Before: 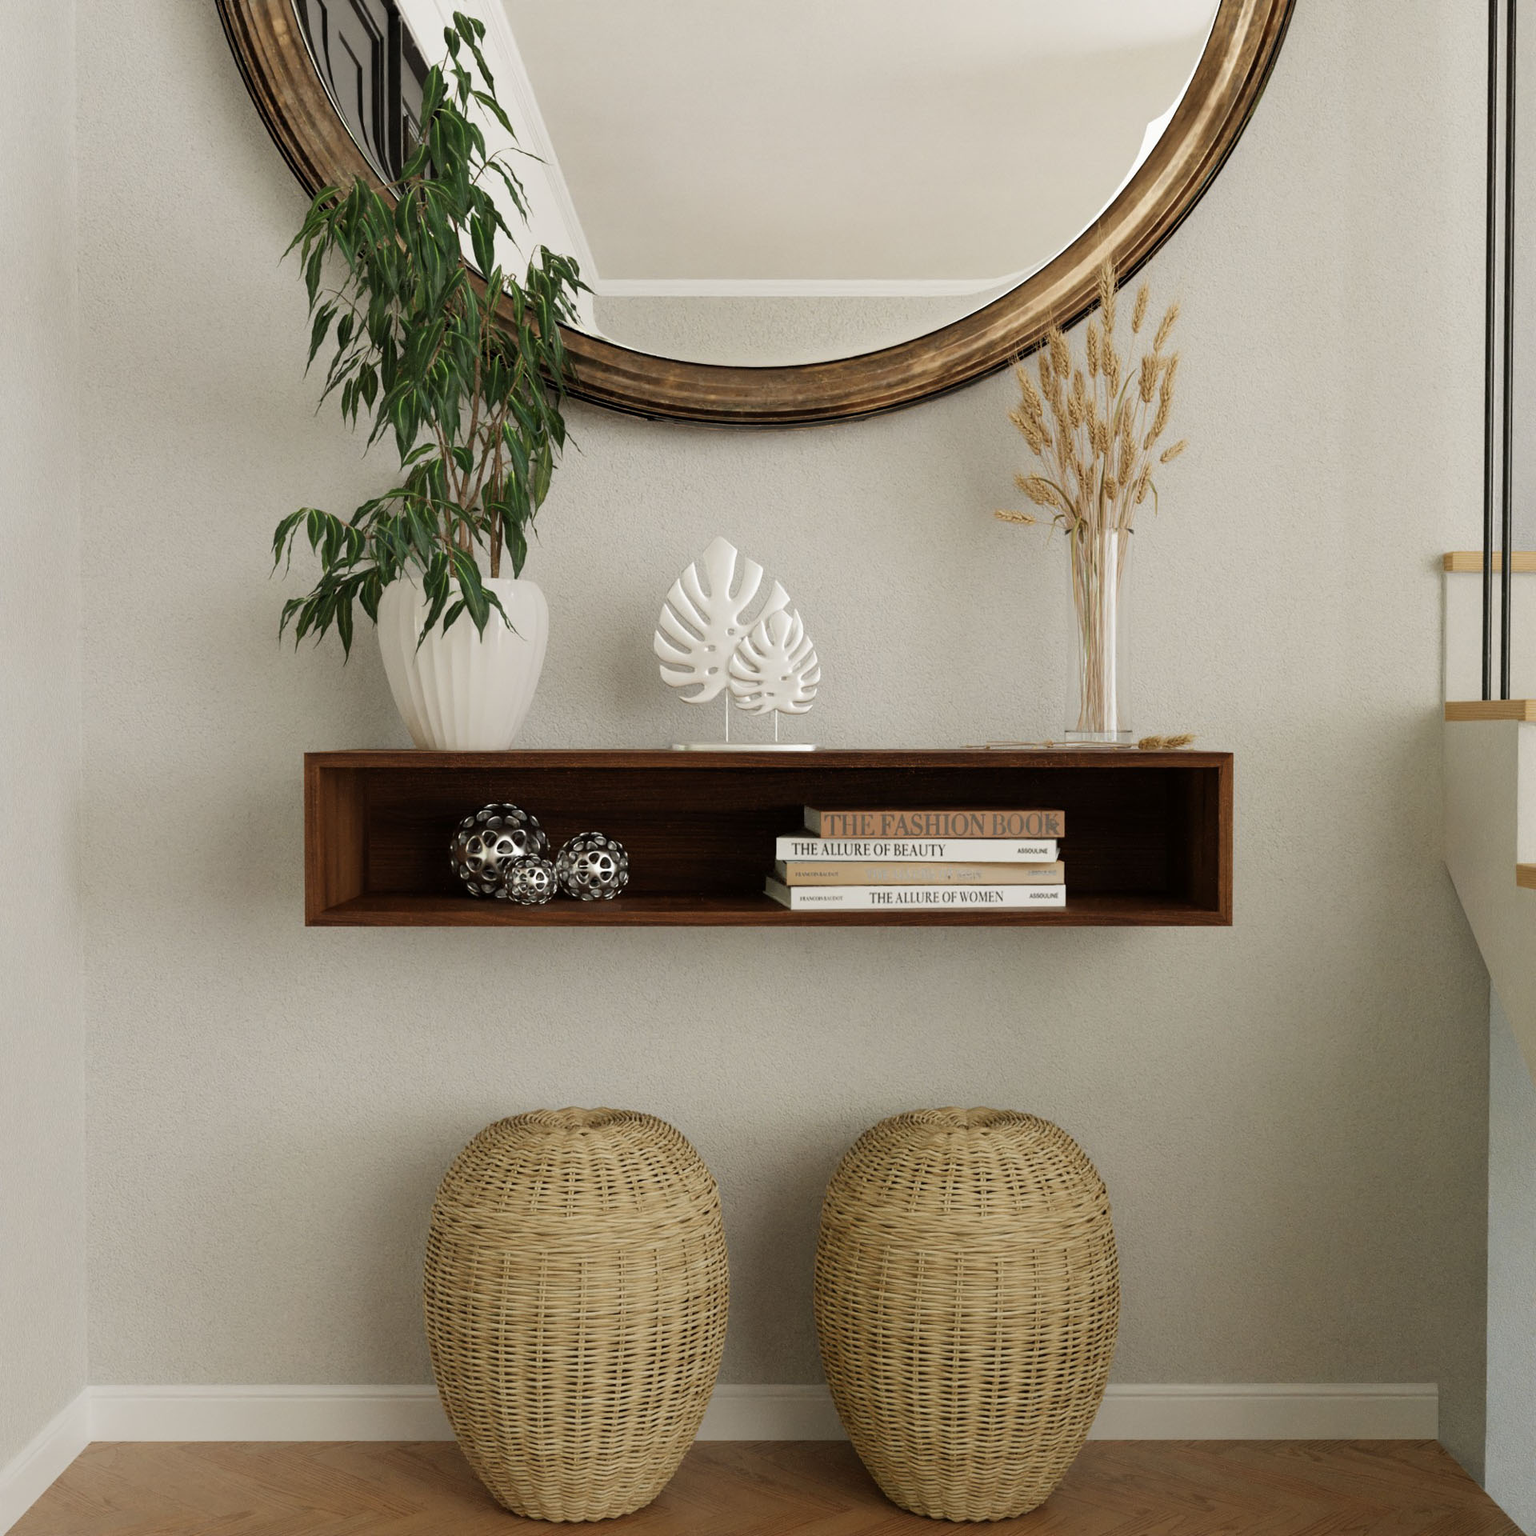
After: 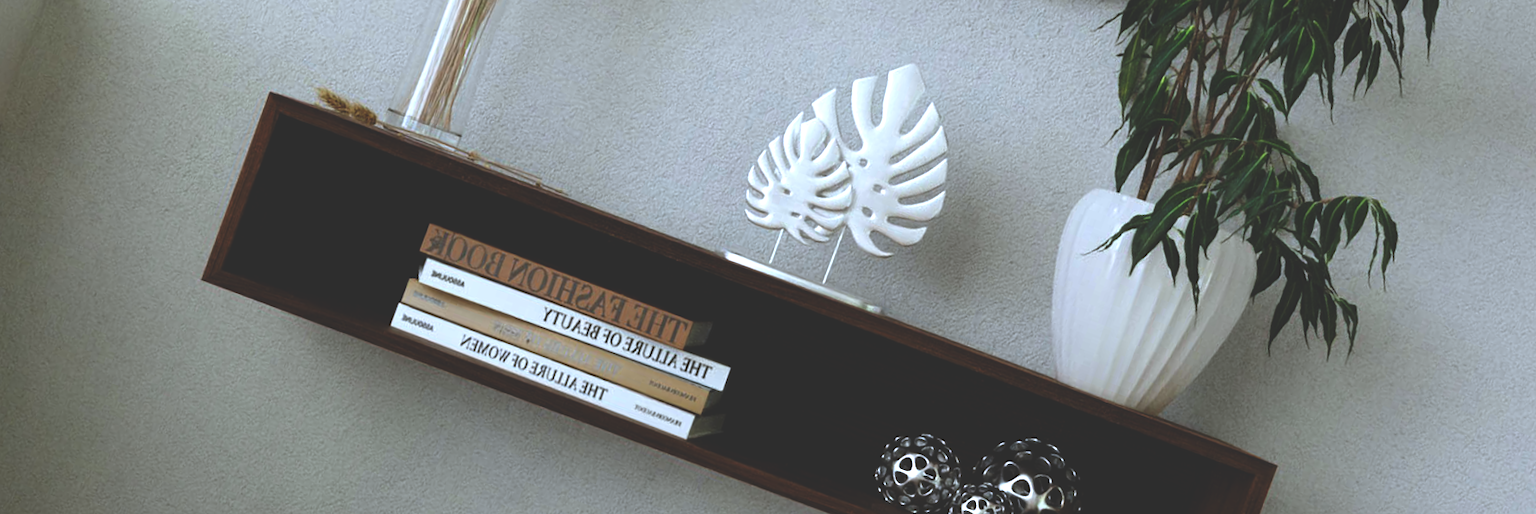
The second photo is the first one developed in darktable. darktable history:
rotate and perspective: rotation -4.25°, automatic cropping off
white balance: red 0.931, blue 1.11
rgb curve: curves: ch0 [(0, 0.186) (0.314, 0.284) (0.775, 0.708) (1, 1)], compensate middle gray true, preserve colors none
crop and rotate: angle 16.12°, top 30.835%, bottom 35.653%
color balance: lift [0.991, 1, 1, 1], gamma [0.996, 1, 1, 1], input saturation 98.52%, contrast 20.34%, output saturation 103.72%
